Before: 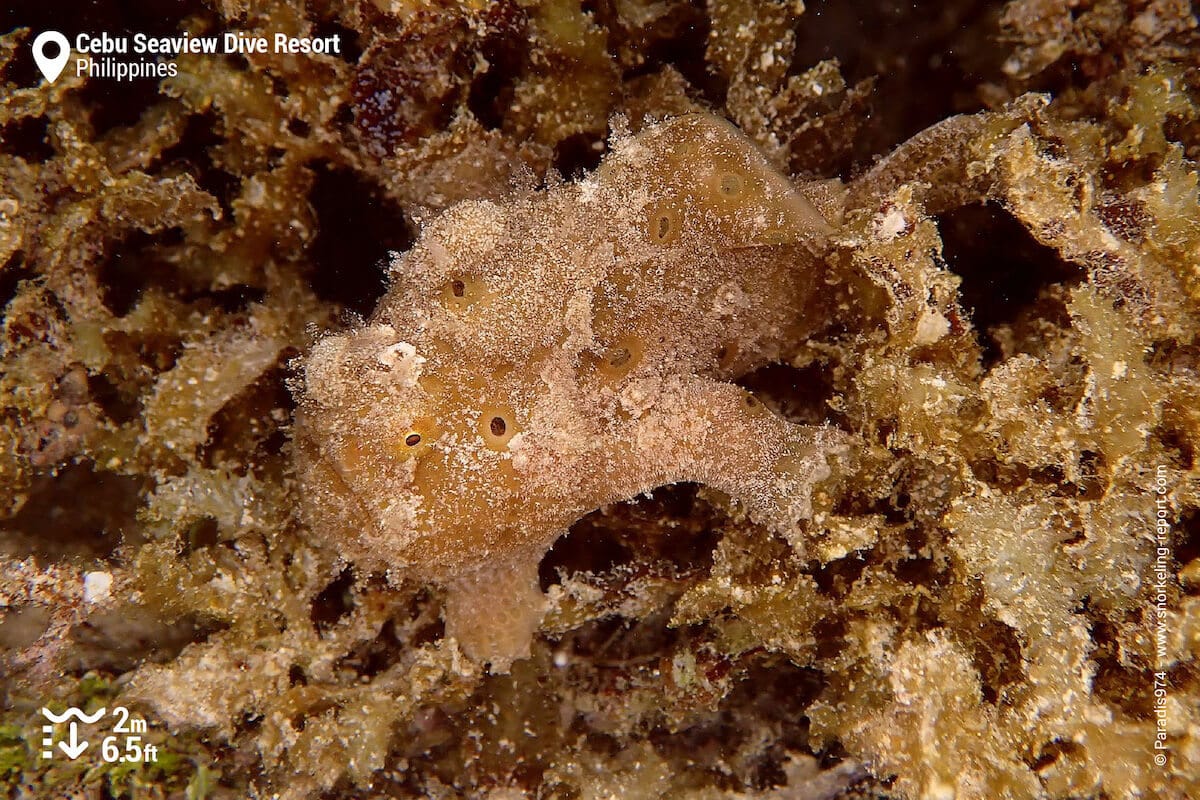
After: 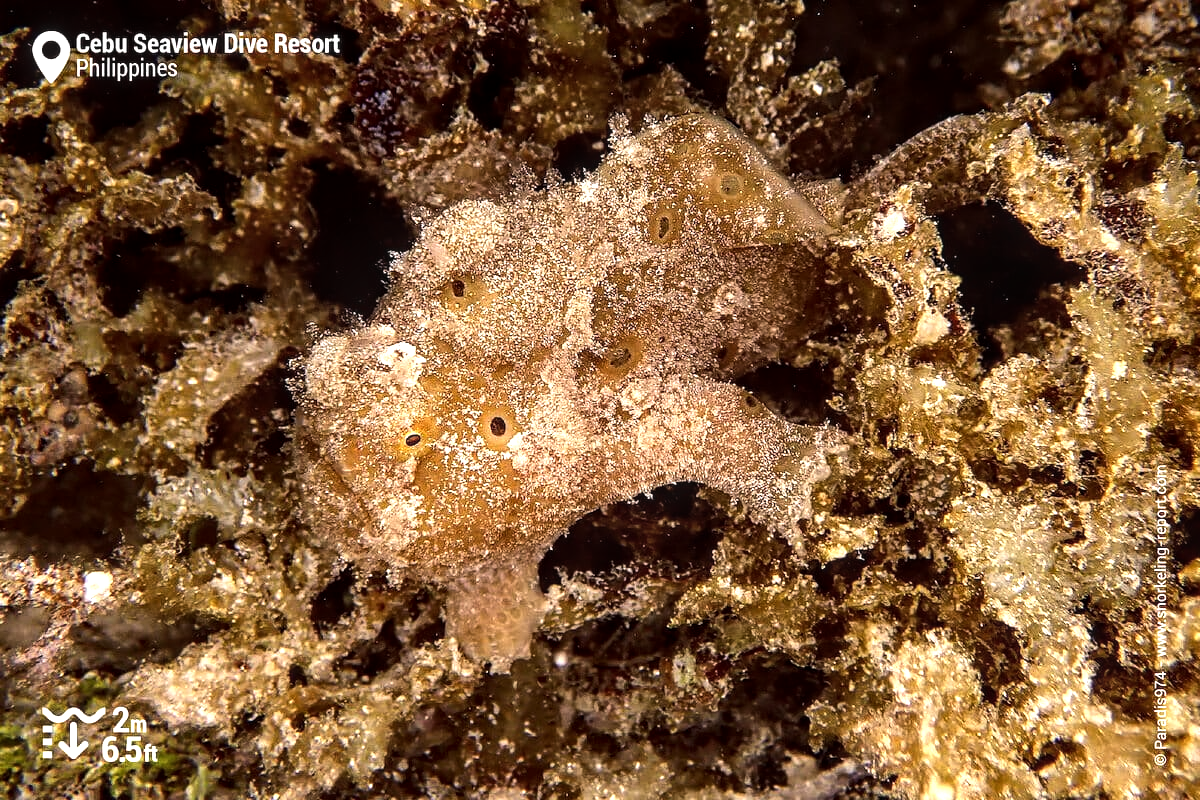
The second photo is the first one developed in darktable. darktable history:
tone equalizer: -8 EV -1.08 EV, -7 EV -1.01 EV, -6 EV -0.867 EV, -5 EV -0.578 EV, -3 EV 0.578 EV, -2 EV 0.867 EV, -1 EV 1.01 EV, +0 EV 1.08 EV, edges refinement/feathering 500, mask exposure compensation -1.57 EV, preserve details no
local contrast: on, module defaults
